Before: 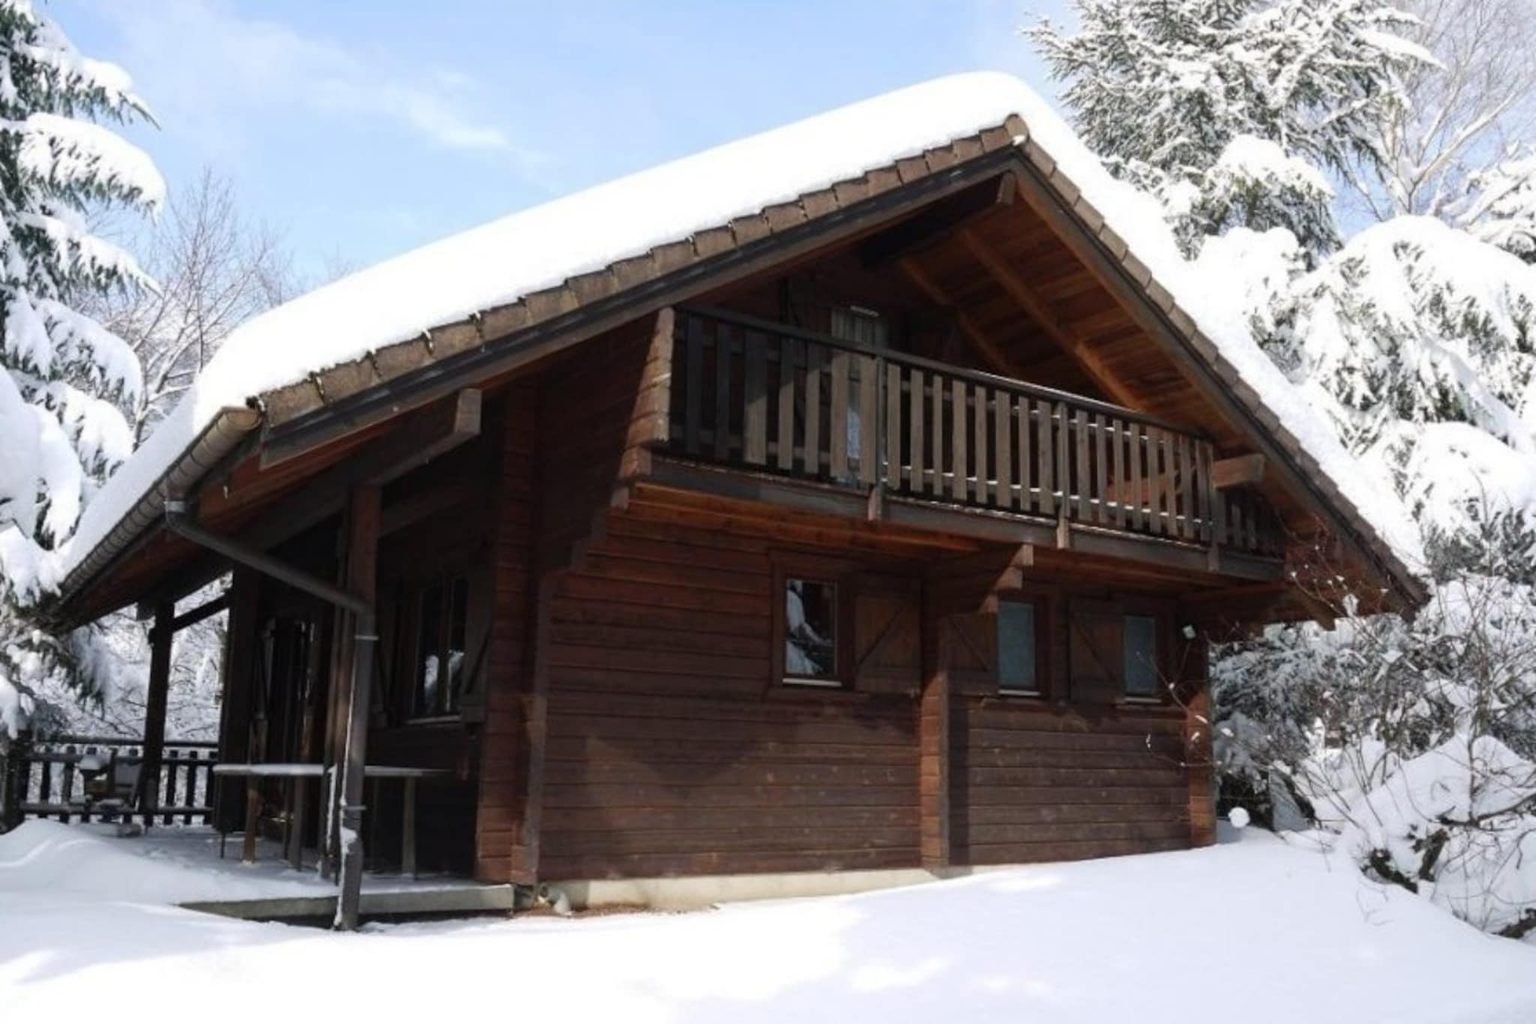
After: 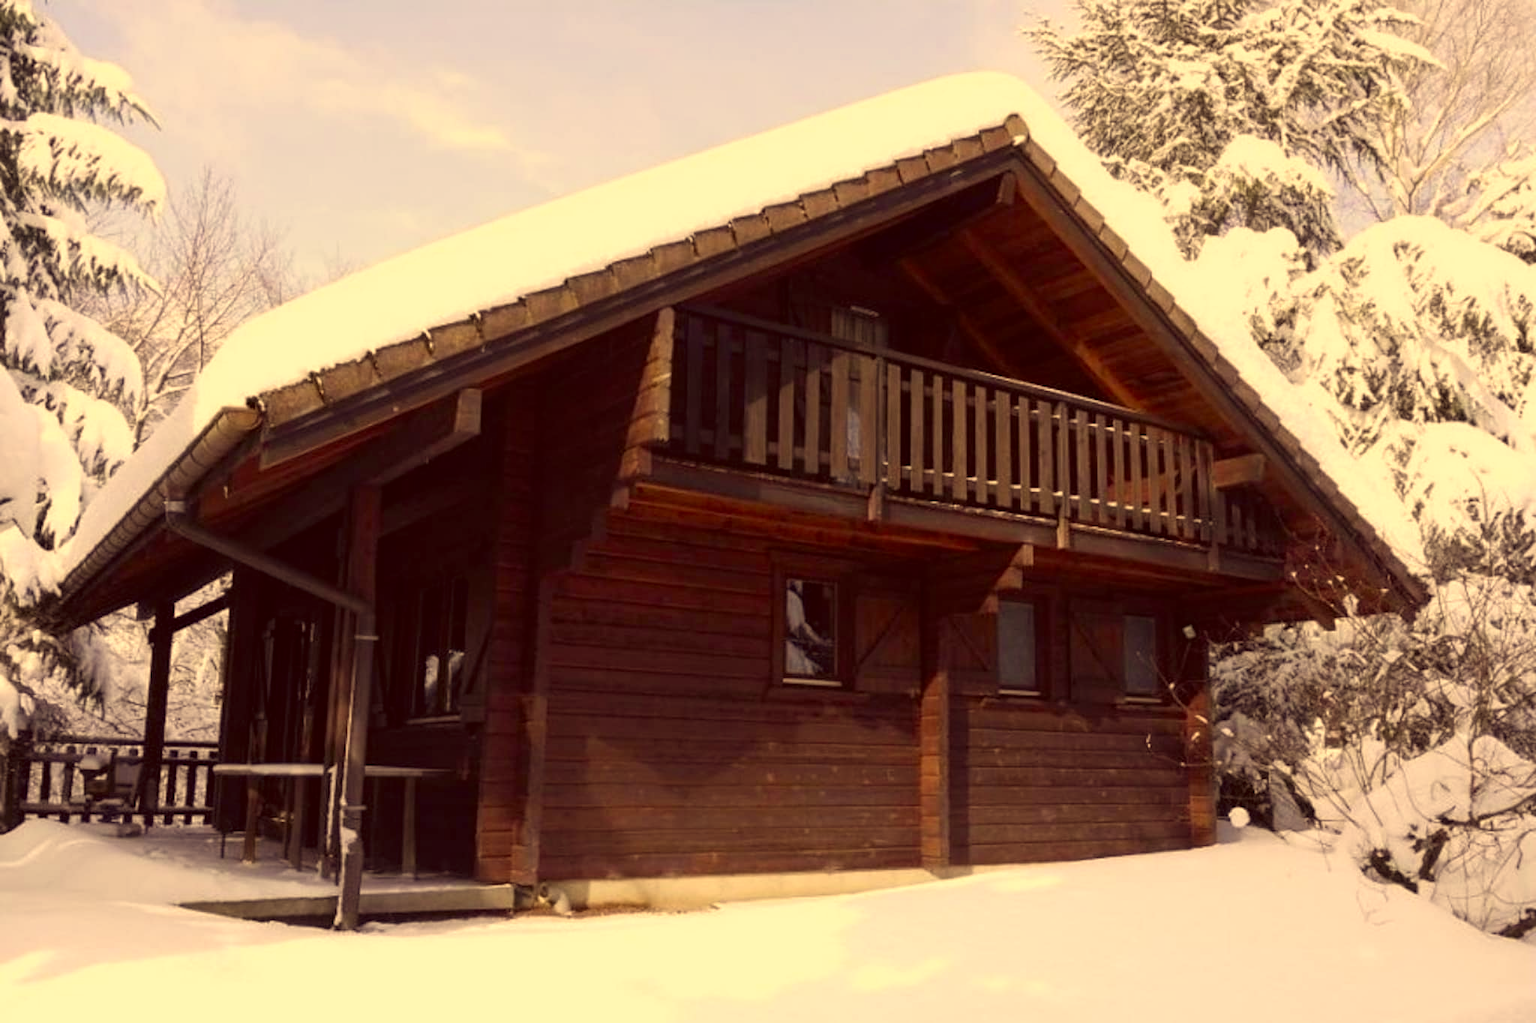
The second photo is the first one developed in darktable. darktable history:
color correction: highlights a* 10.12, highlights b* 39.04, shadows a* 14.62, shadows b* 3.37
sharpen: amount 0.2
